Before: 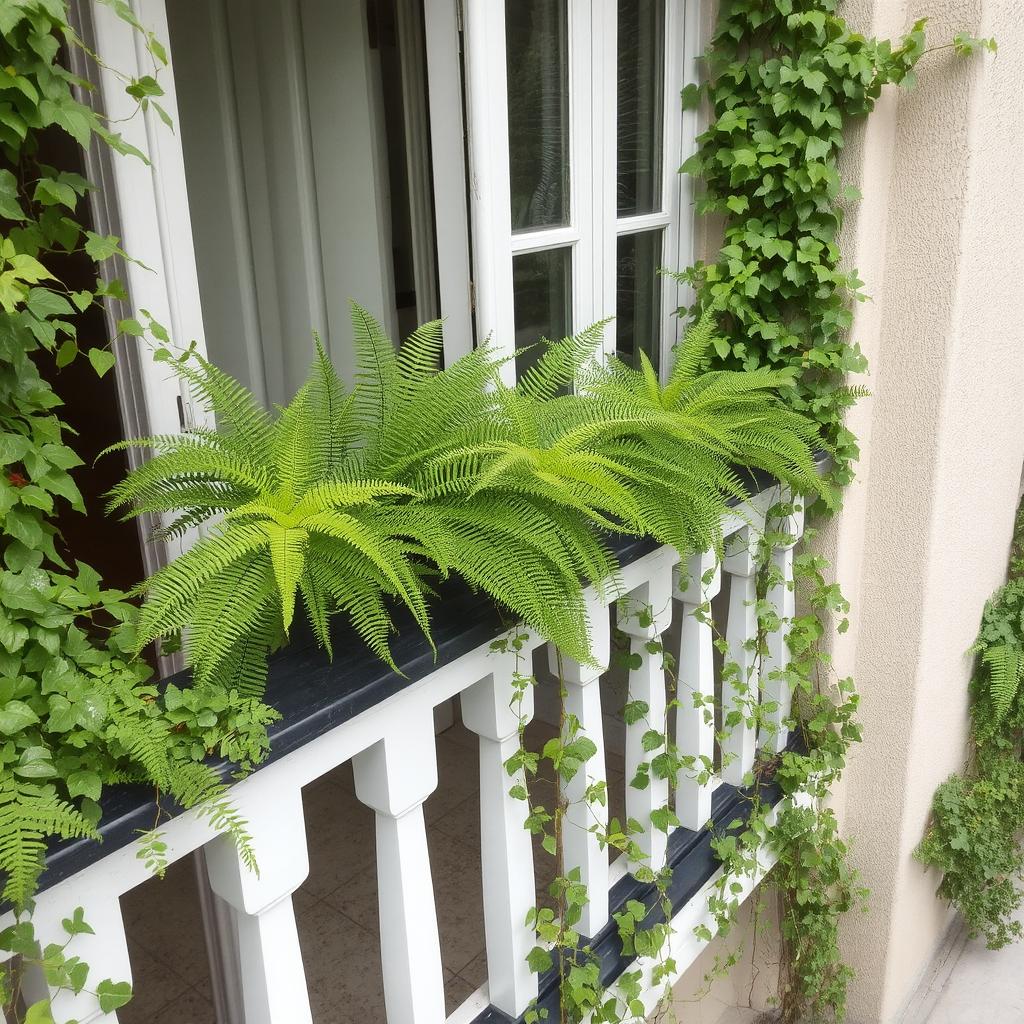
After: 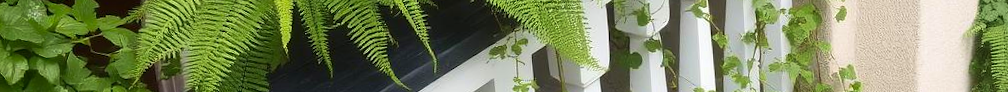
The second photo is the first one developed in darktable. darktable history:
shadows and highlights: shadows -88.03, highlights -35.45, shadows color adjustment 99.15%, highlights color adjustment 0%, soften with gaussian
velvia: on, module defaults
rotate and perspective: rotation -3°, crop left 0.031, crop right 0.968, crop top 0.07, crop bottom 0.93
crop and rotate: top 59.084%, bottom 30.916%
